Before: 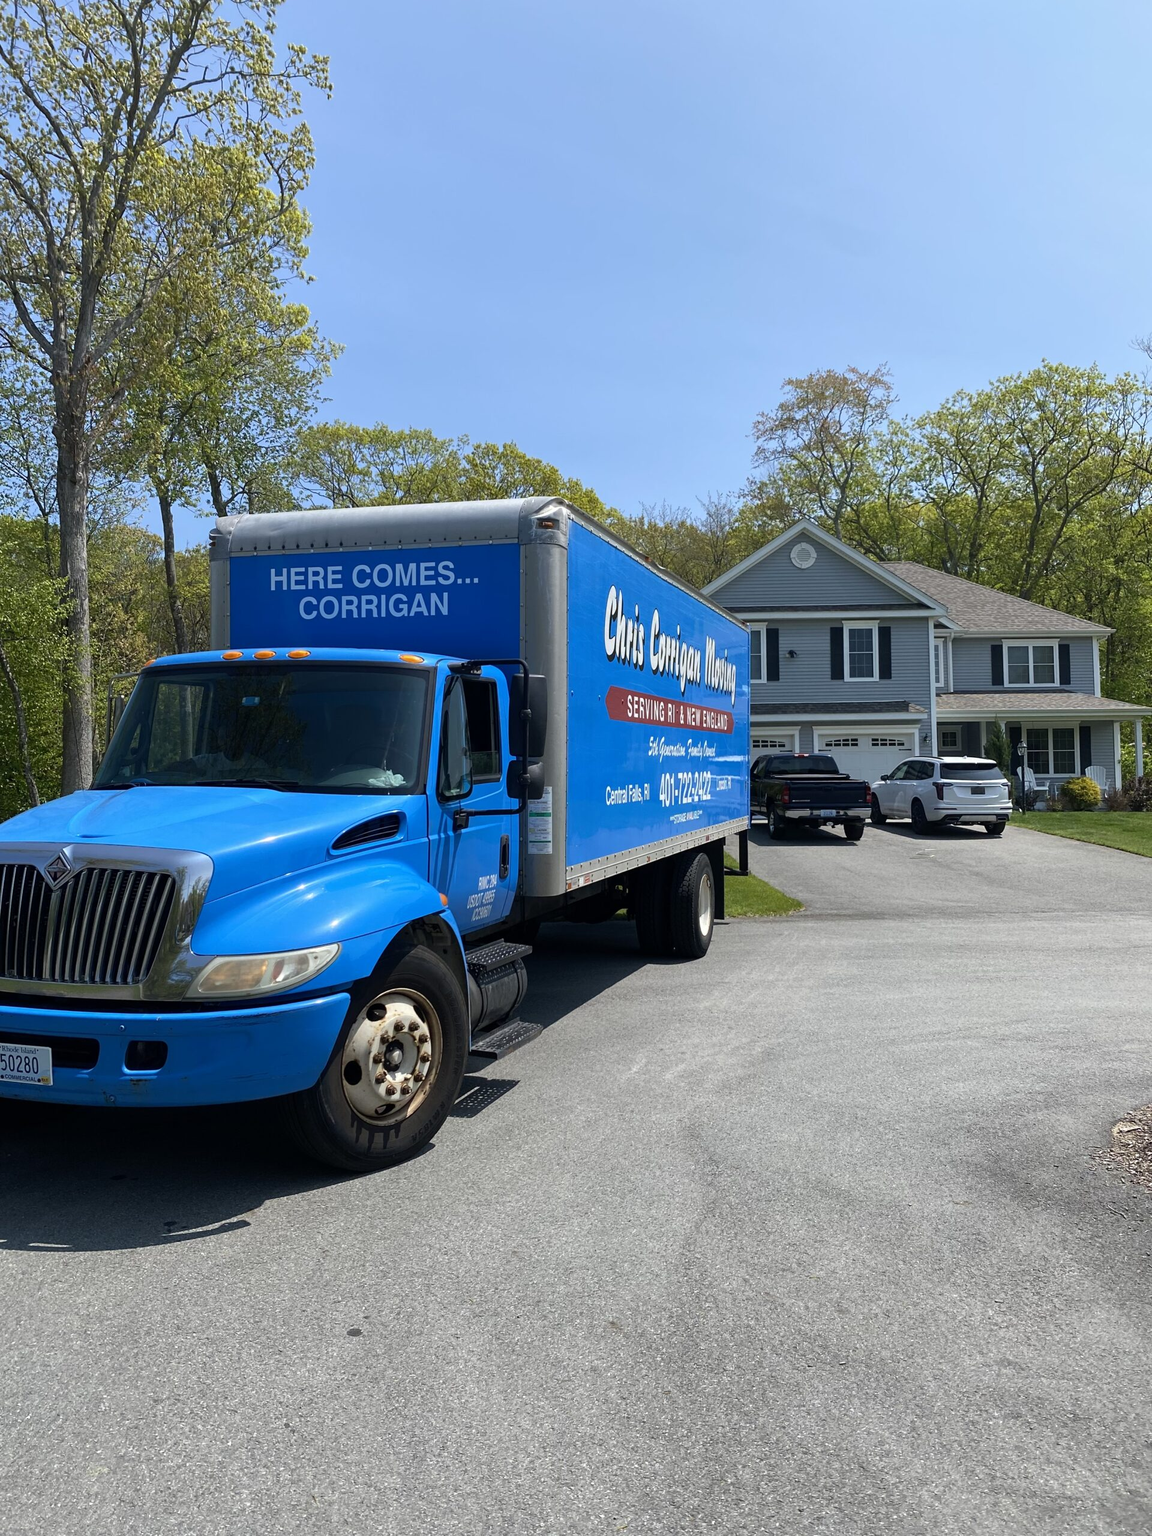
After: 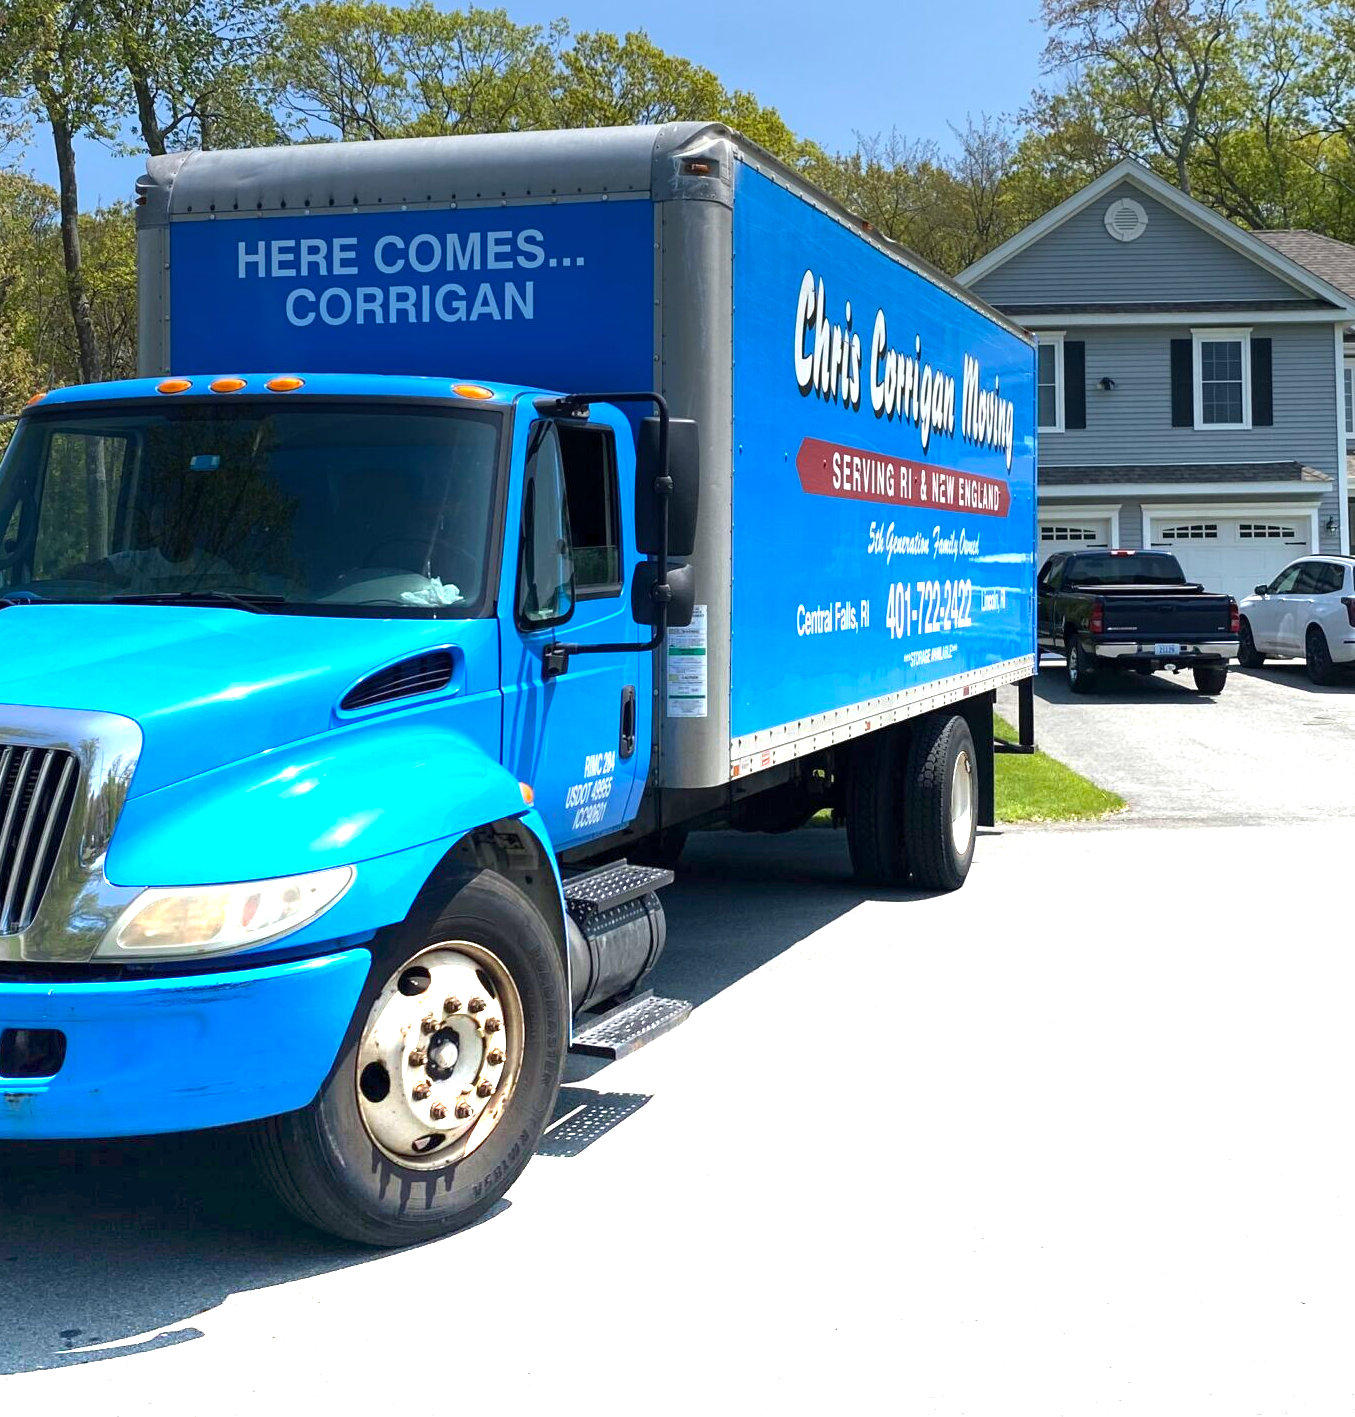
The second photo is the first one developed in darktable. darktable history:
graduated density: density -3.9 EV
levels: mode automatic, black 0.023%, white 99.97%, levels [0.062, 0.494, 0.925]
crop: left 11.123%, top 27.61%, right 18.3%, bottom 17.034%
